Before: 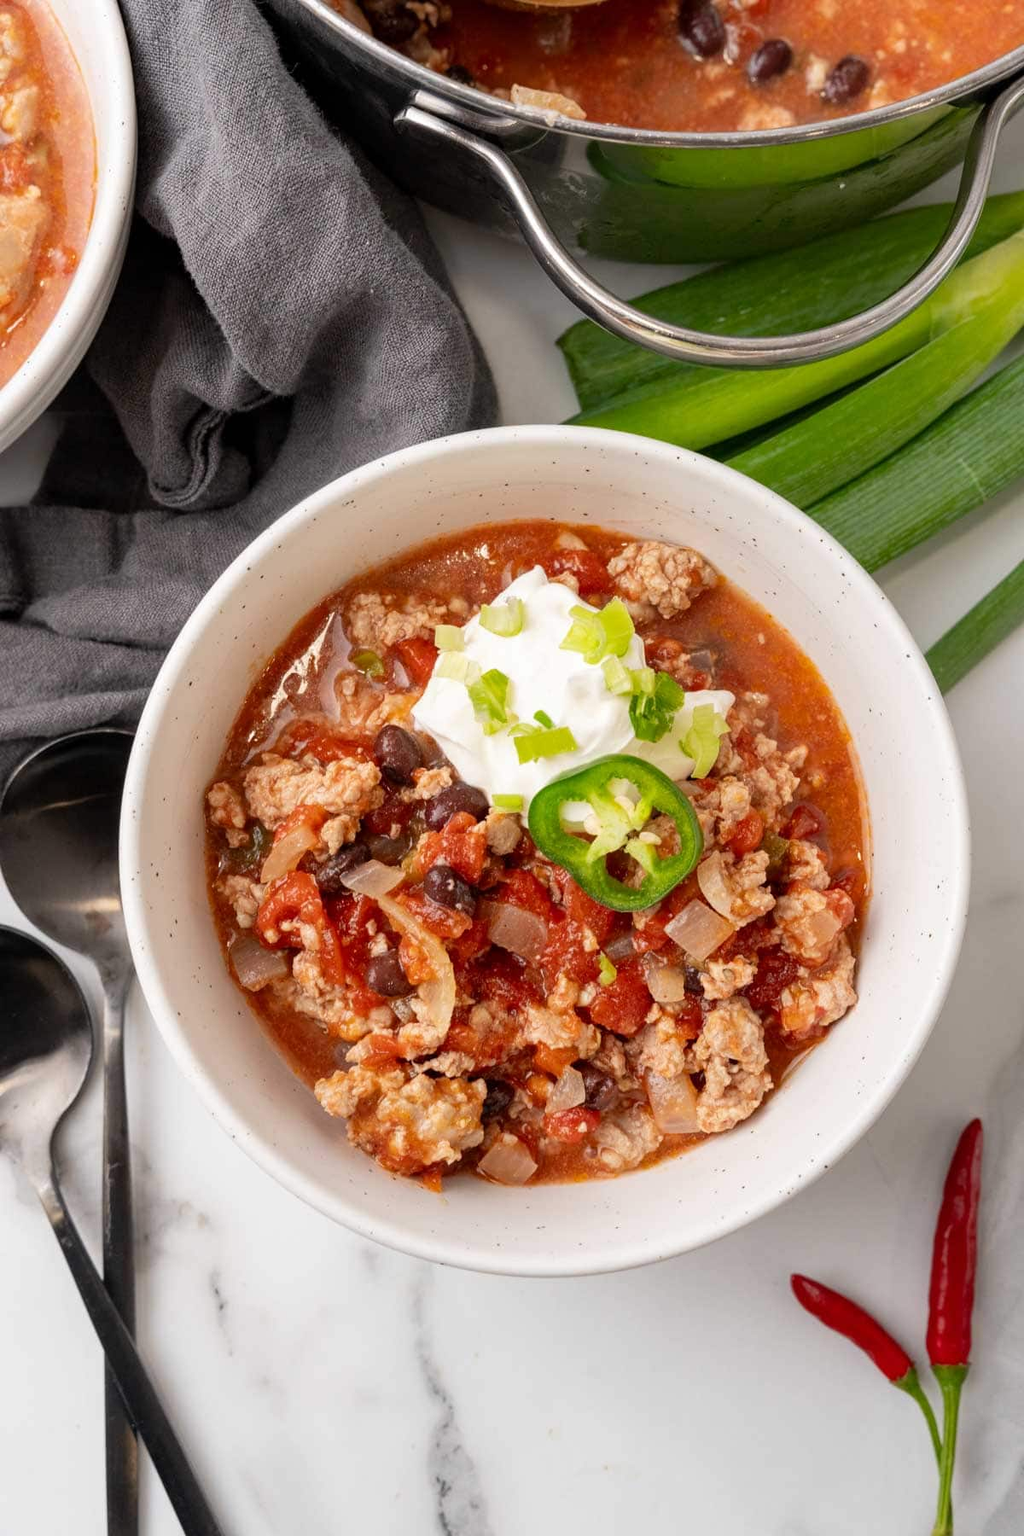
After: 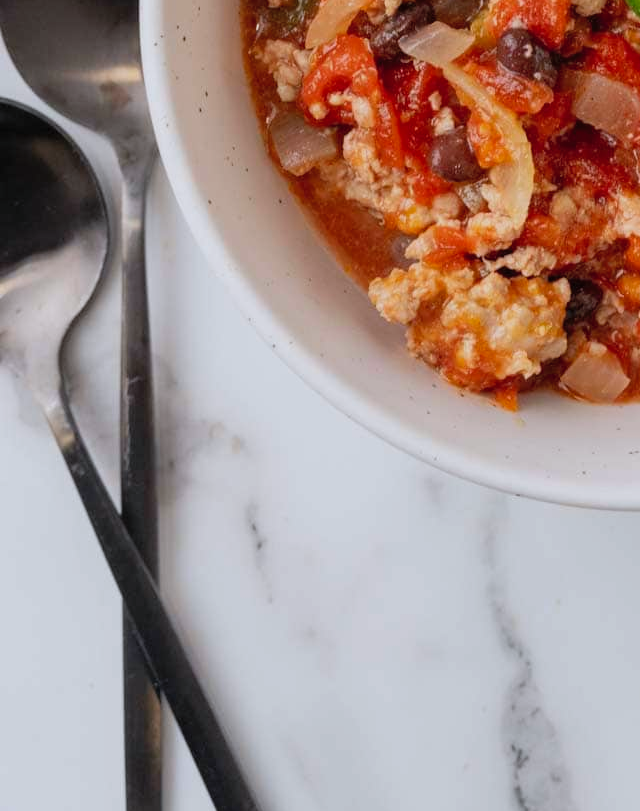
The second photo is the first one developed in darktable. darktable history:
contrast brightness saturation: brightness 0.09, saturation 0.19
white balance: red 0.976, blue 1.04
exposure: exposure -0.462 EV, compensate highlight preservation false
crop and rotate: top 54.778%, right 46.61%, bottom 0.159%
